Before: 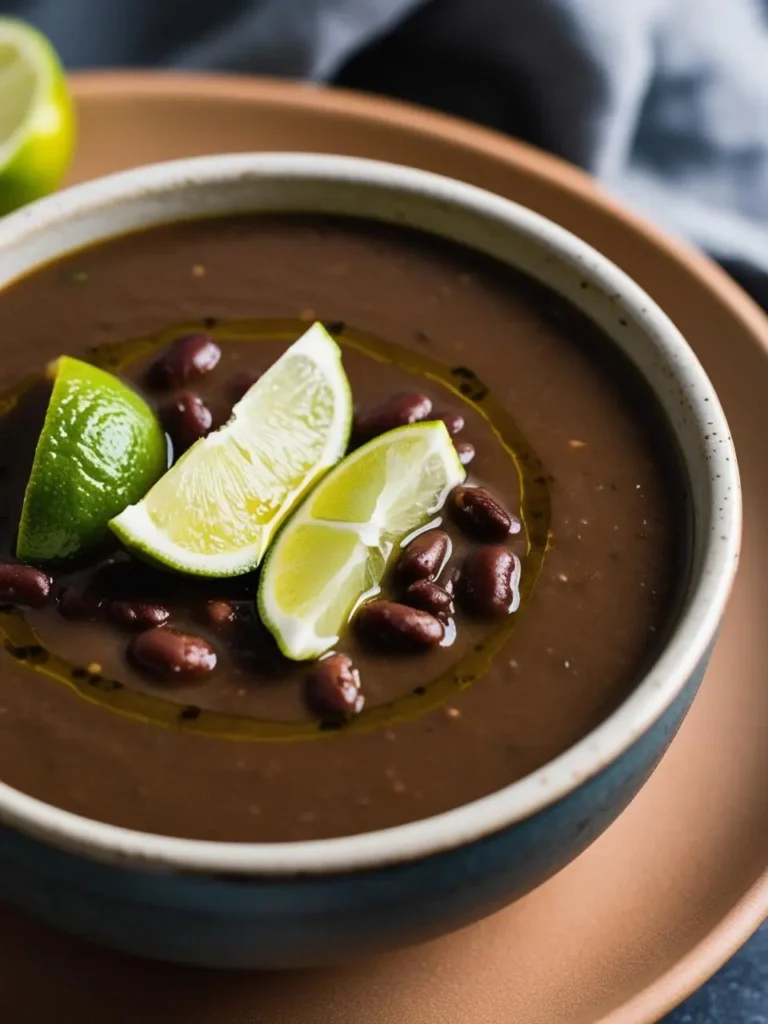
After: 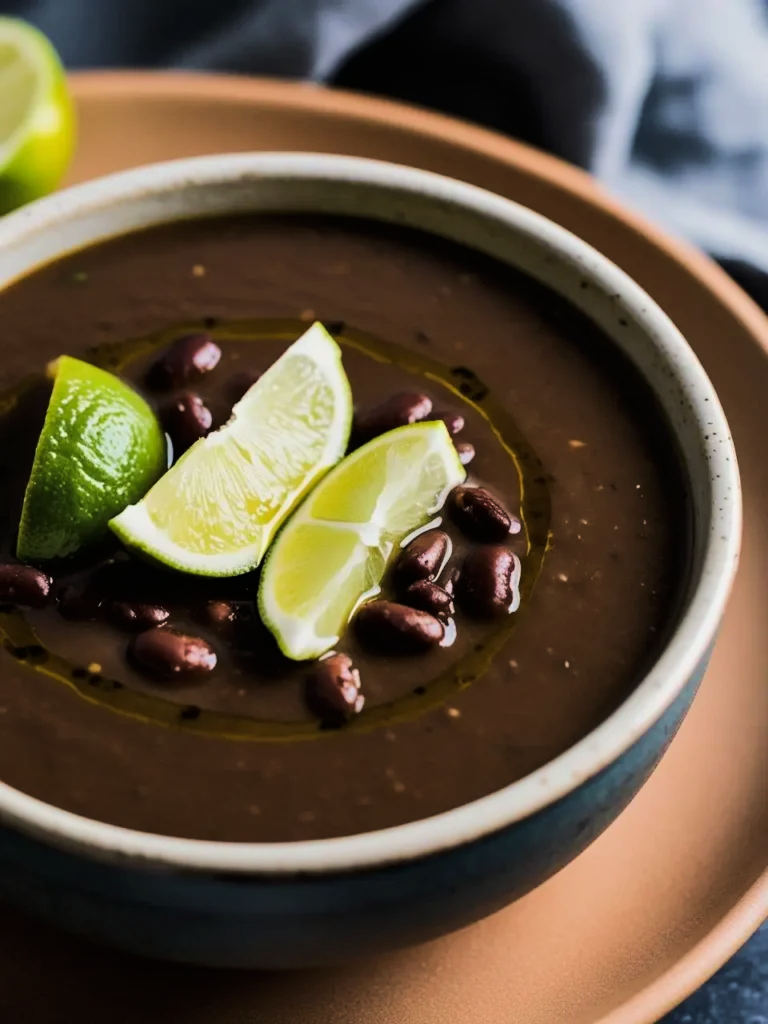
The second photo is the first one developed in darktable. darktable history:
velvia: strength 14.57%
tone curve: curves: ch0 [(0, 0) (0.058, 0.022) (0.265, 0.208) (0.41, 0.417) (0.485, 0.524) (0.638, 0.673) (0.845, 0.828) (0.994, 0.964)]; ch1 [(0, 0) (0.136, 0.146) (0.317, 0.34) (0.382, 0.408) (0.469, 0.482) (0.498, 0.497) (0.557, 0.573) (0.644, 0.643) (0.725, 0.765) (1, 1)]; ch2 [(0, 0) (0.352, 0.403) (0.45, 0.469) (0.502, 0.504) (0.54, 0.524) (0.592, 0.566) (0.638, 0.599) (1, 1)], color space Lab, linked channels, preserve colors none
